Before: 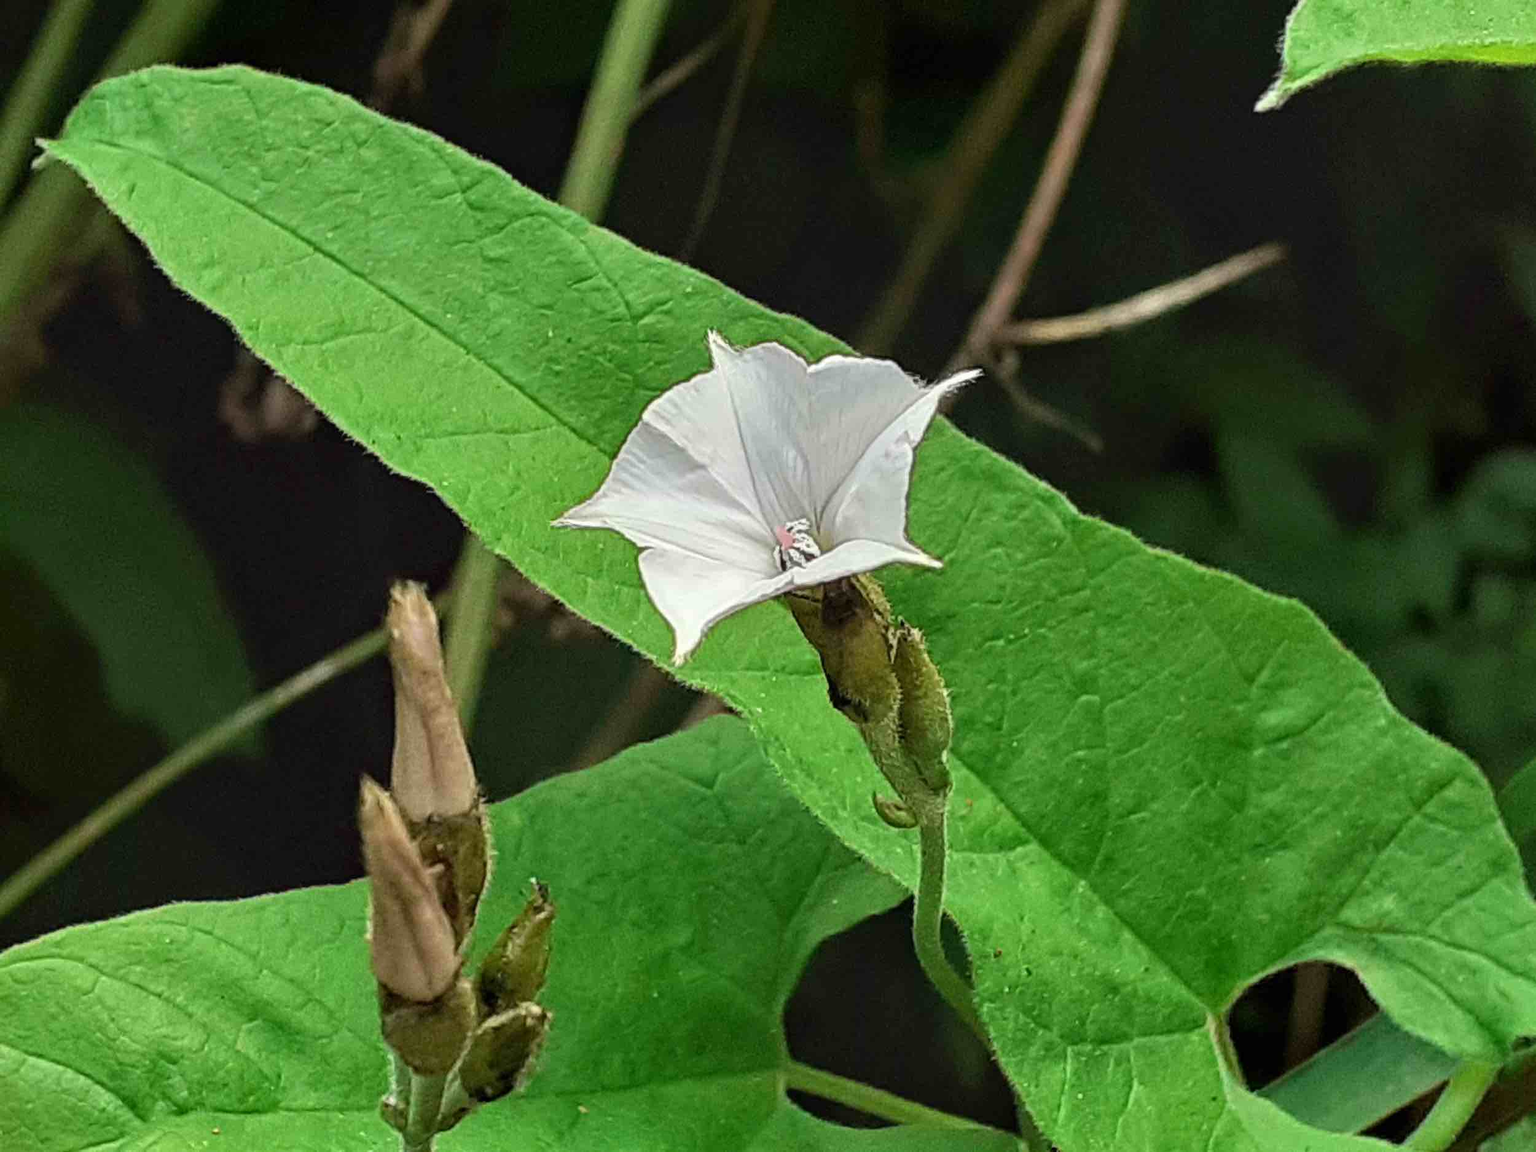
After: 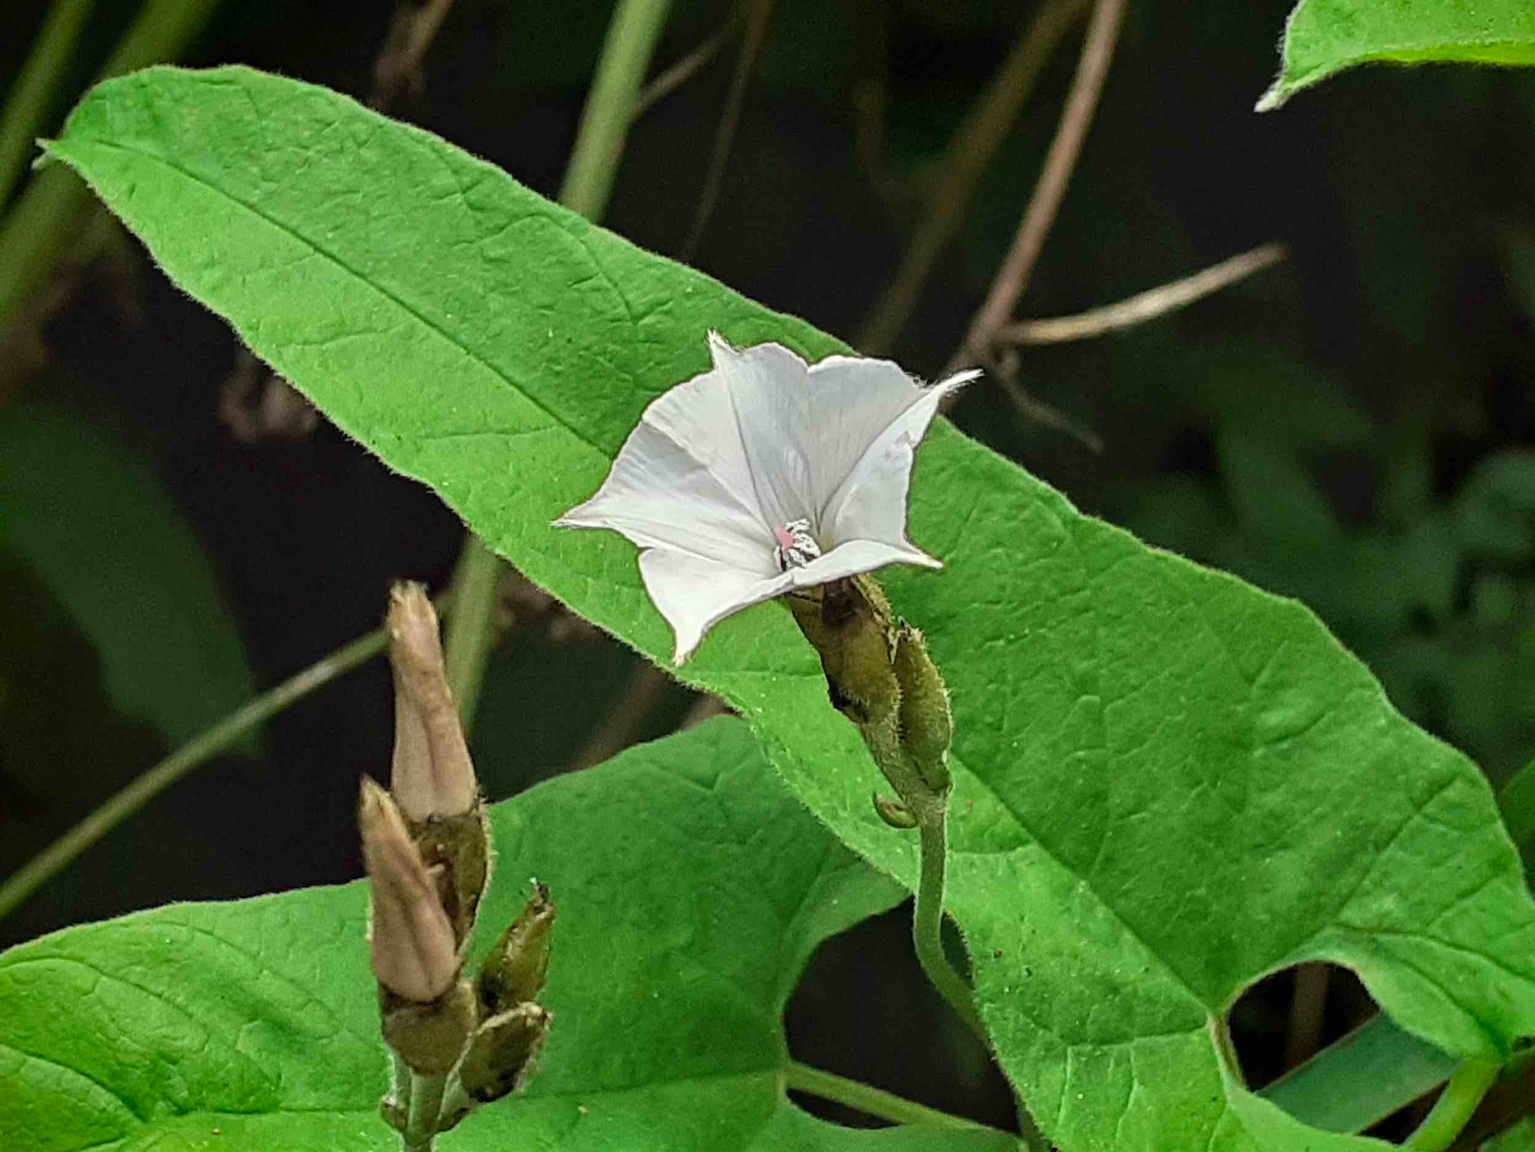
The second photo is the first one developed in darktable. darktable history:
vignetting: fall-off start 88.53%, fall-off radius 44.2%, saturation 0.376, width/height ratio 1.161
